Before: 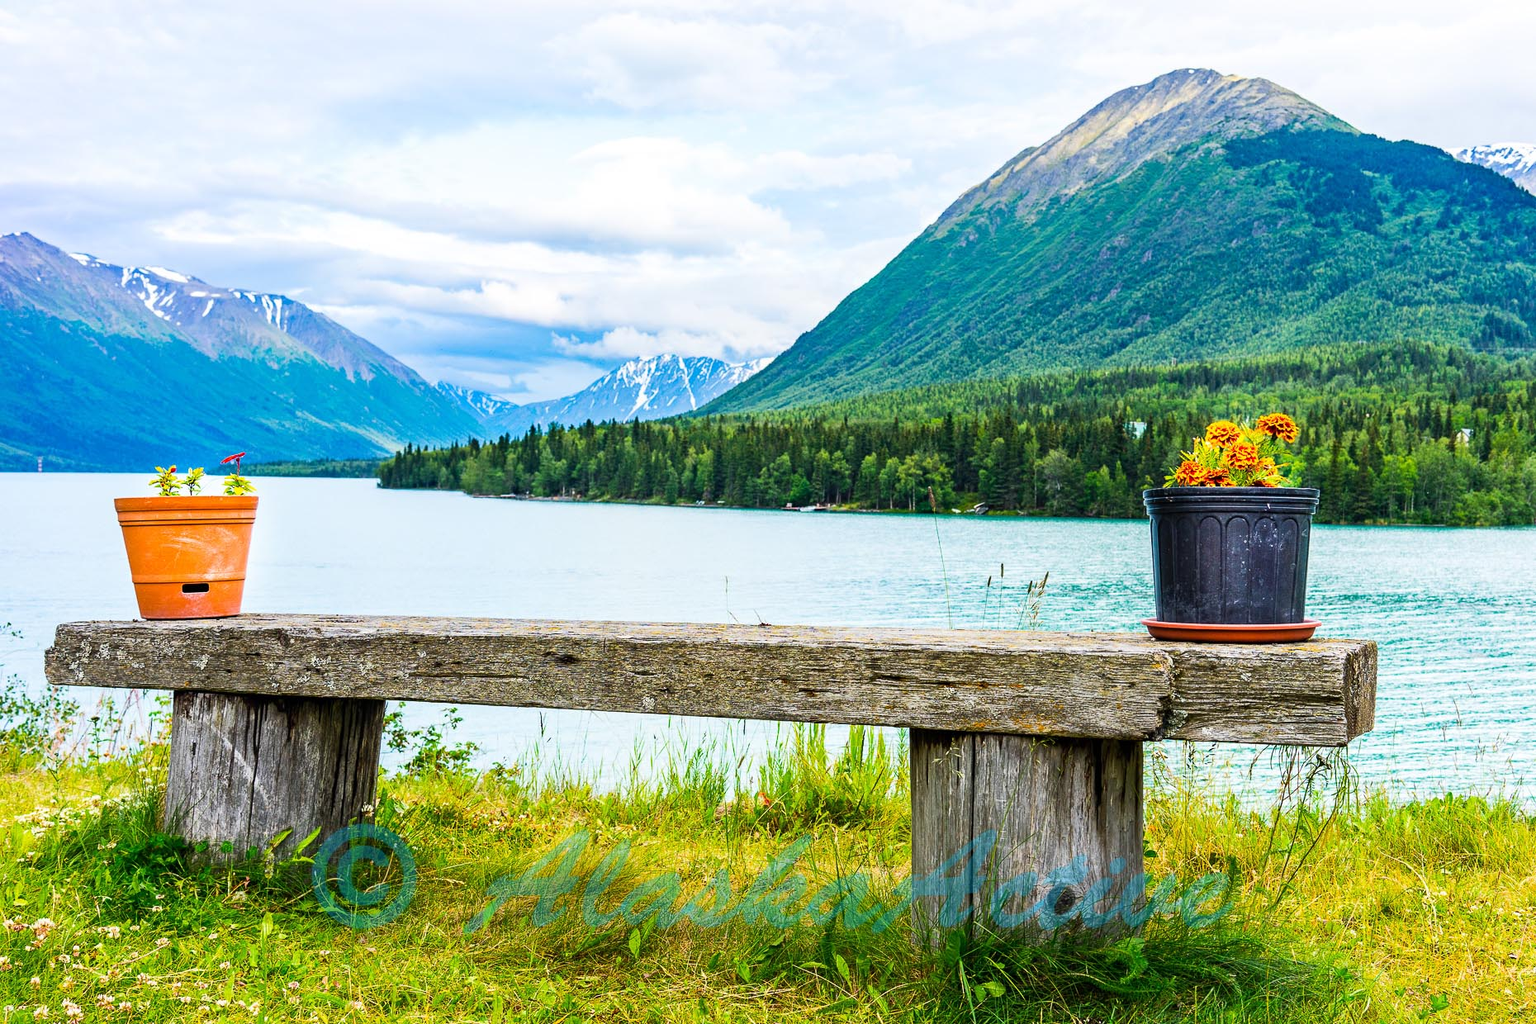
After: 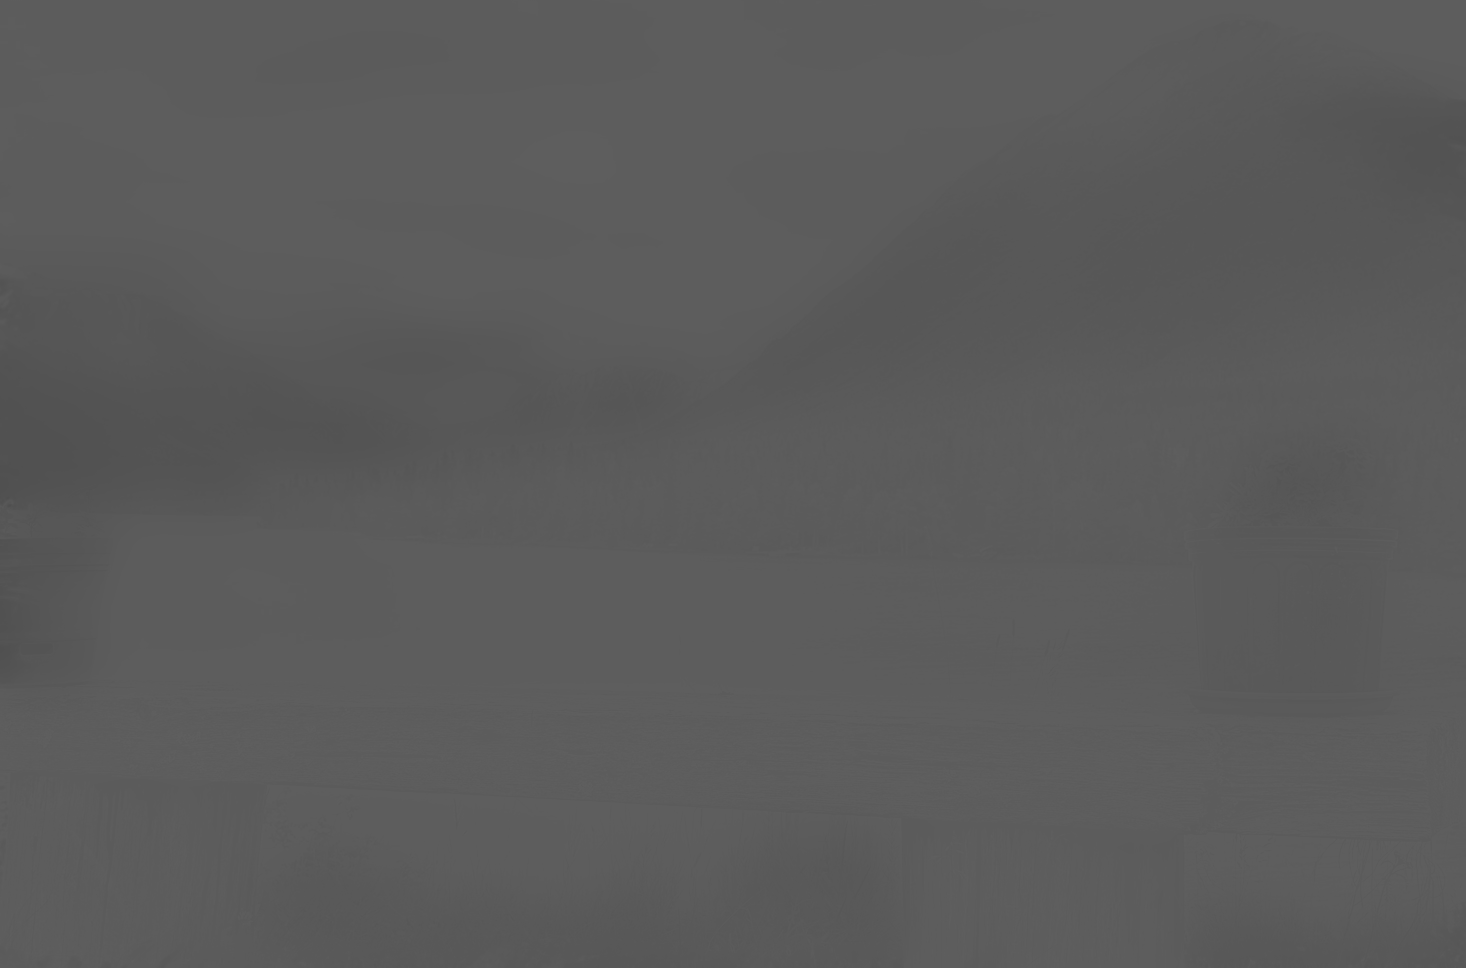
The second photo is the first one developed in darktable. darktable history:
rgb levels: levels [[0.01, 0.419, 0.839], [0, 0.5, 1], [0, 0.5, 1]]
monochrome: a -6.99, b 35.61, size 1.4
contrast brightness saturation: contrast -0.99, brightness -0.17, saturation 0.75
sharpen: on, module defaults
tone equalizer: -8 EV 0.25 EV, -7 EV 0.417 EV, -6 EV 0.417 EV, -5 EV 0.25 EV, -3 EV -0.25 EV, -2 EV -0.417 EV, -1 EV -0.417 EV, +0 EV -0.25 EV, edges refinement/feathering 500, mask exposure compensation -1.57 EV, preserve details guided filter
shadows and highlights: radius 125.46, shadows 21.19, highlights -21.19, low approximation 0.01
crop and rotate: left 10.77%, top 5.1%, right 10.41%, bottom 16.76%
local contrast: on, module defaults
